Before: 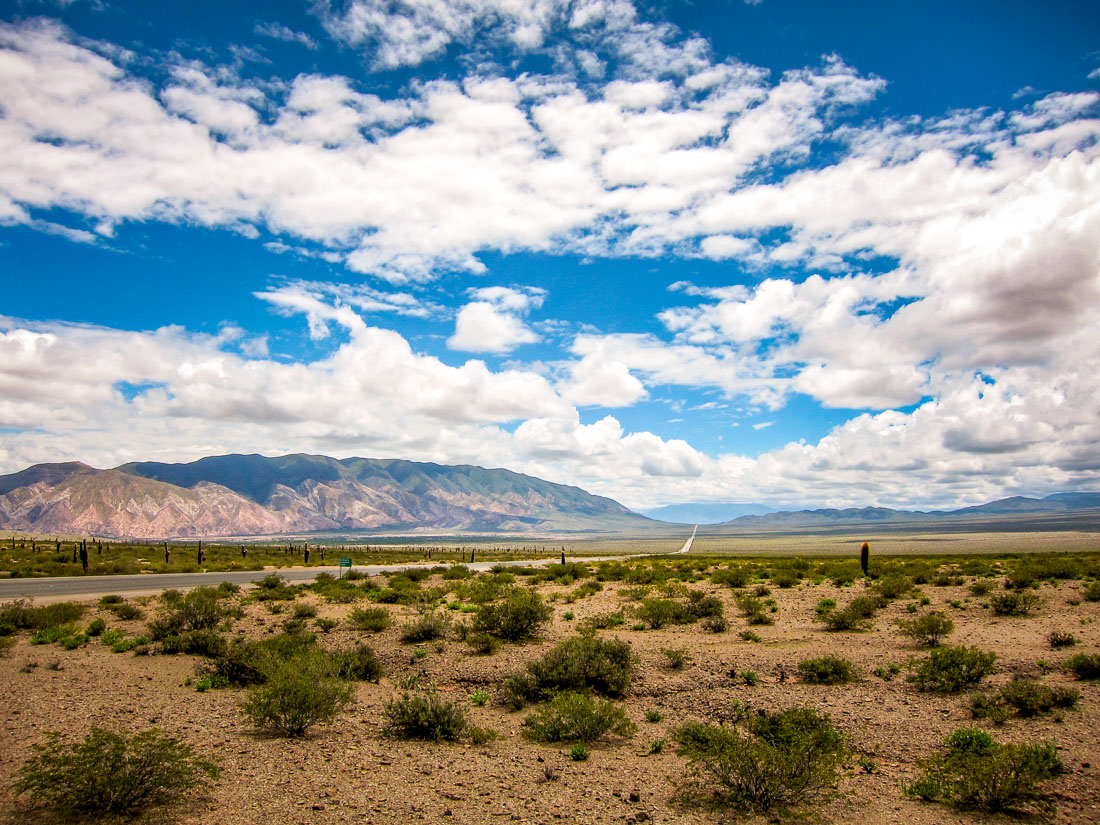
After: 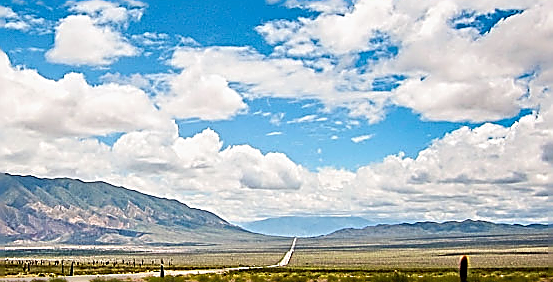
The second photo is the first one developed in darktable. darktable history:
sharpen: amount 1.989
crop: left 36.499%, top 34.861%, right 13.182%, bottom 30.884%
exposure: exposure -0.07 EV, compensate highlight preservation false
